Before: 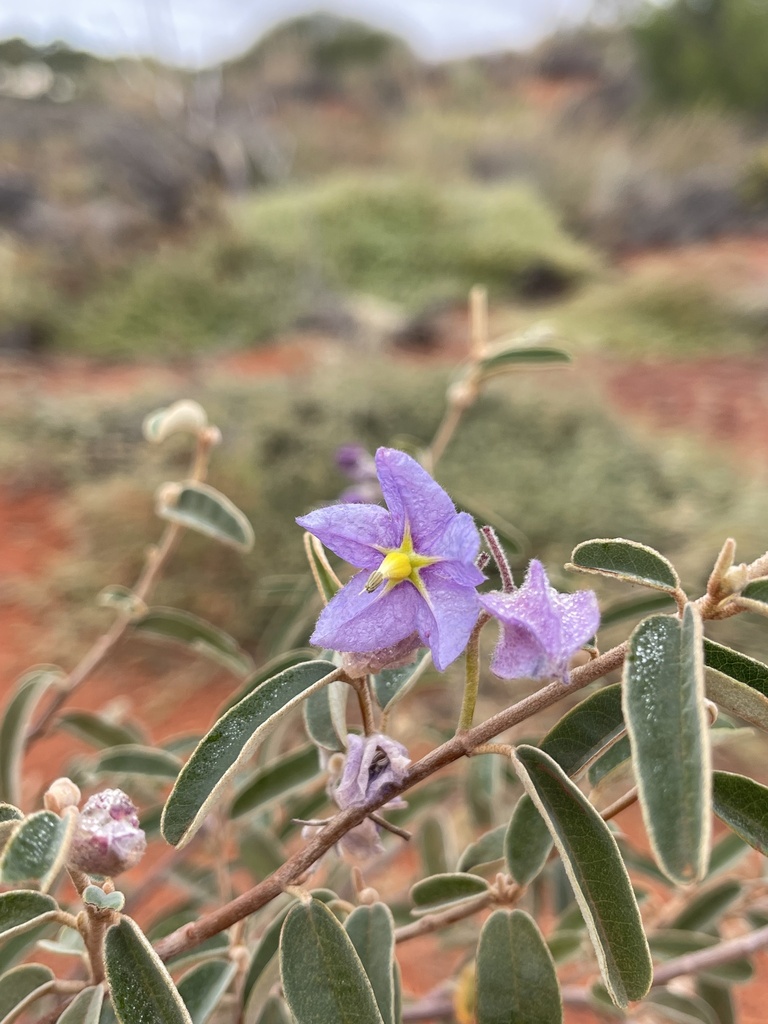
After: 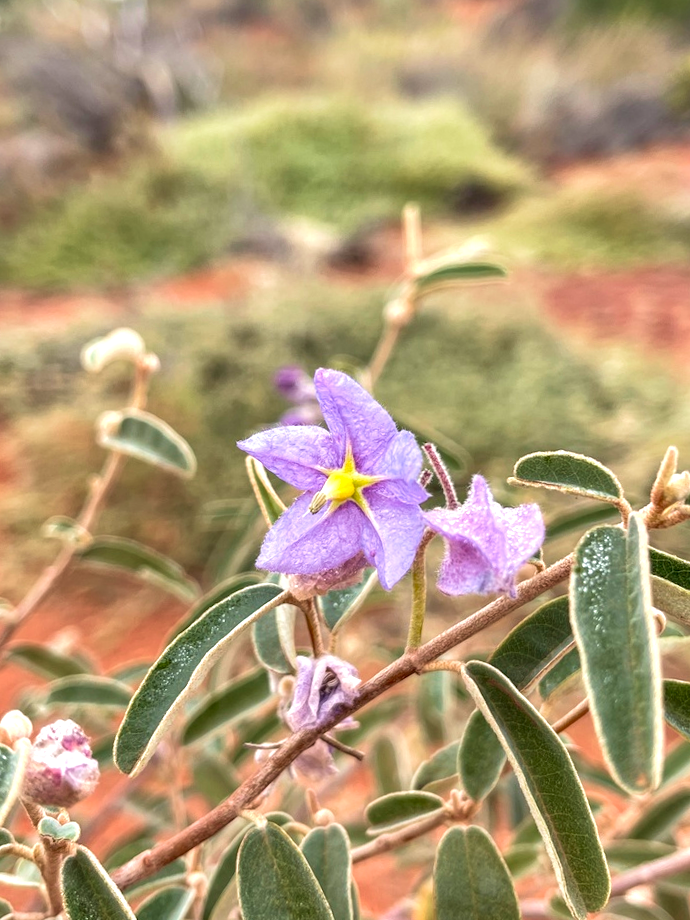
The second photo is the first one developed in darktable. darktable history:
velvia: on, module defaults
crop and rotate: angle 2.11°, left 5.68%, top 5.71%
exposure: black level correction 0.001, exposure 0.498 EV, compensate exposure bias true, compensate highlight preservation false
local contrast: on, module defaults
